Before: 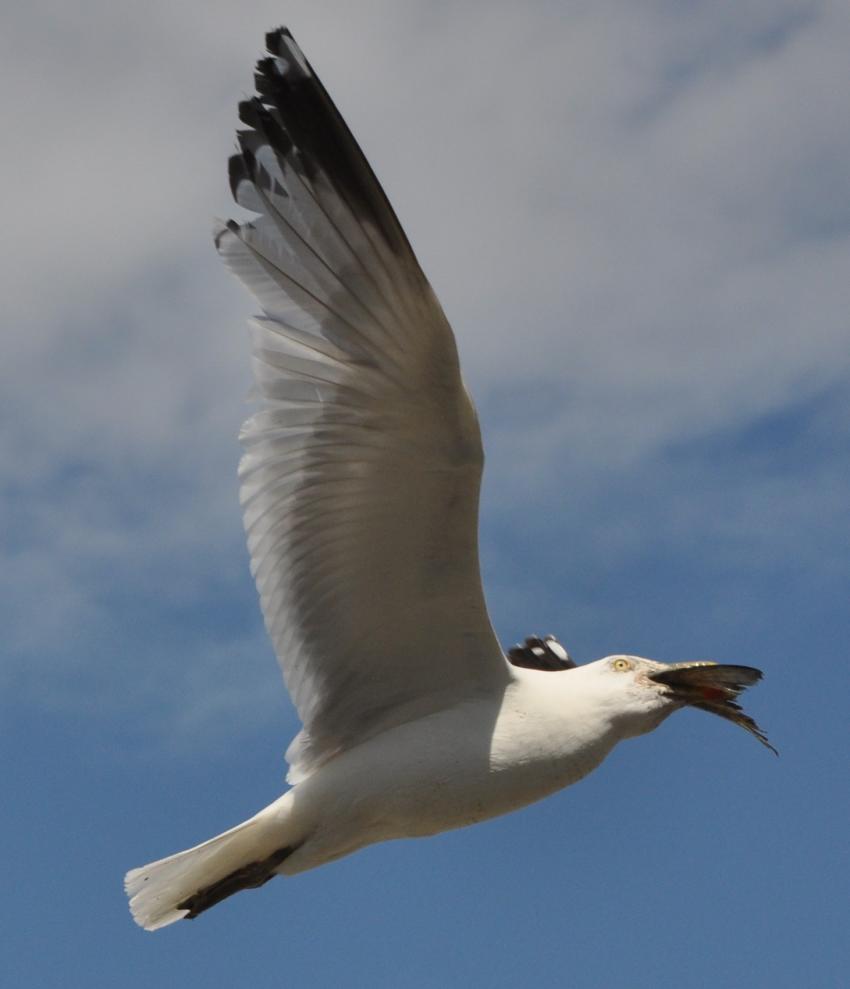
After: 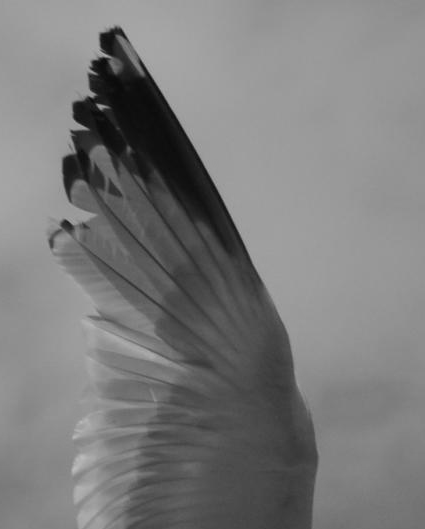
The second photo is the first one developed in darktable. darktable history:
monochrome: size 1
crop: left 19.556%, right 30.401%, bottom 46.458%
color balance: output saturation 120%
